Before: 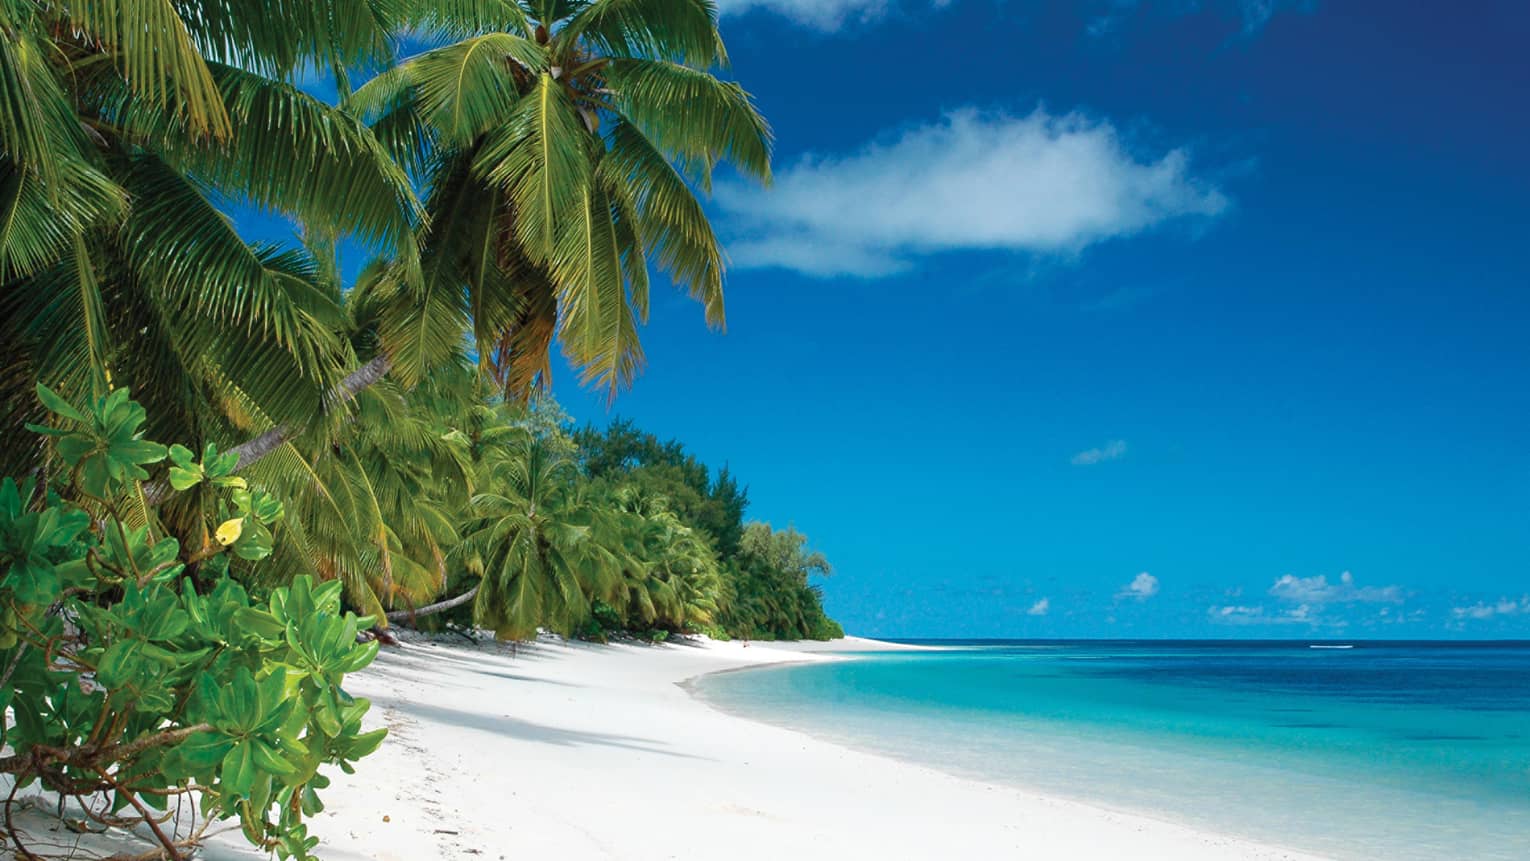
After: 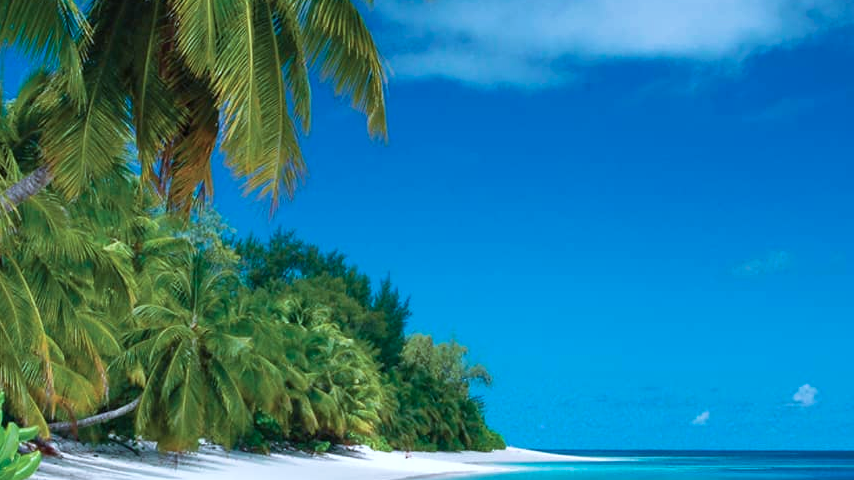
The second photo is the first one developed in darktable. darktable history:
crop and rotate: left 22.13%, top 22.054%, right 22.026%, bottom 22.102%
velvia: strength 29%
color calibration: x 0.37, y 0.382, temperature 4313.32 K
